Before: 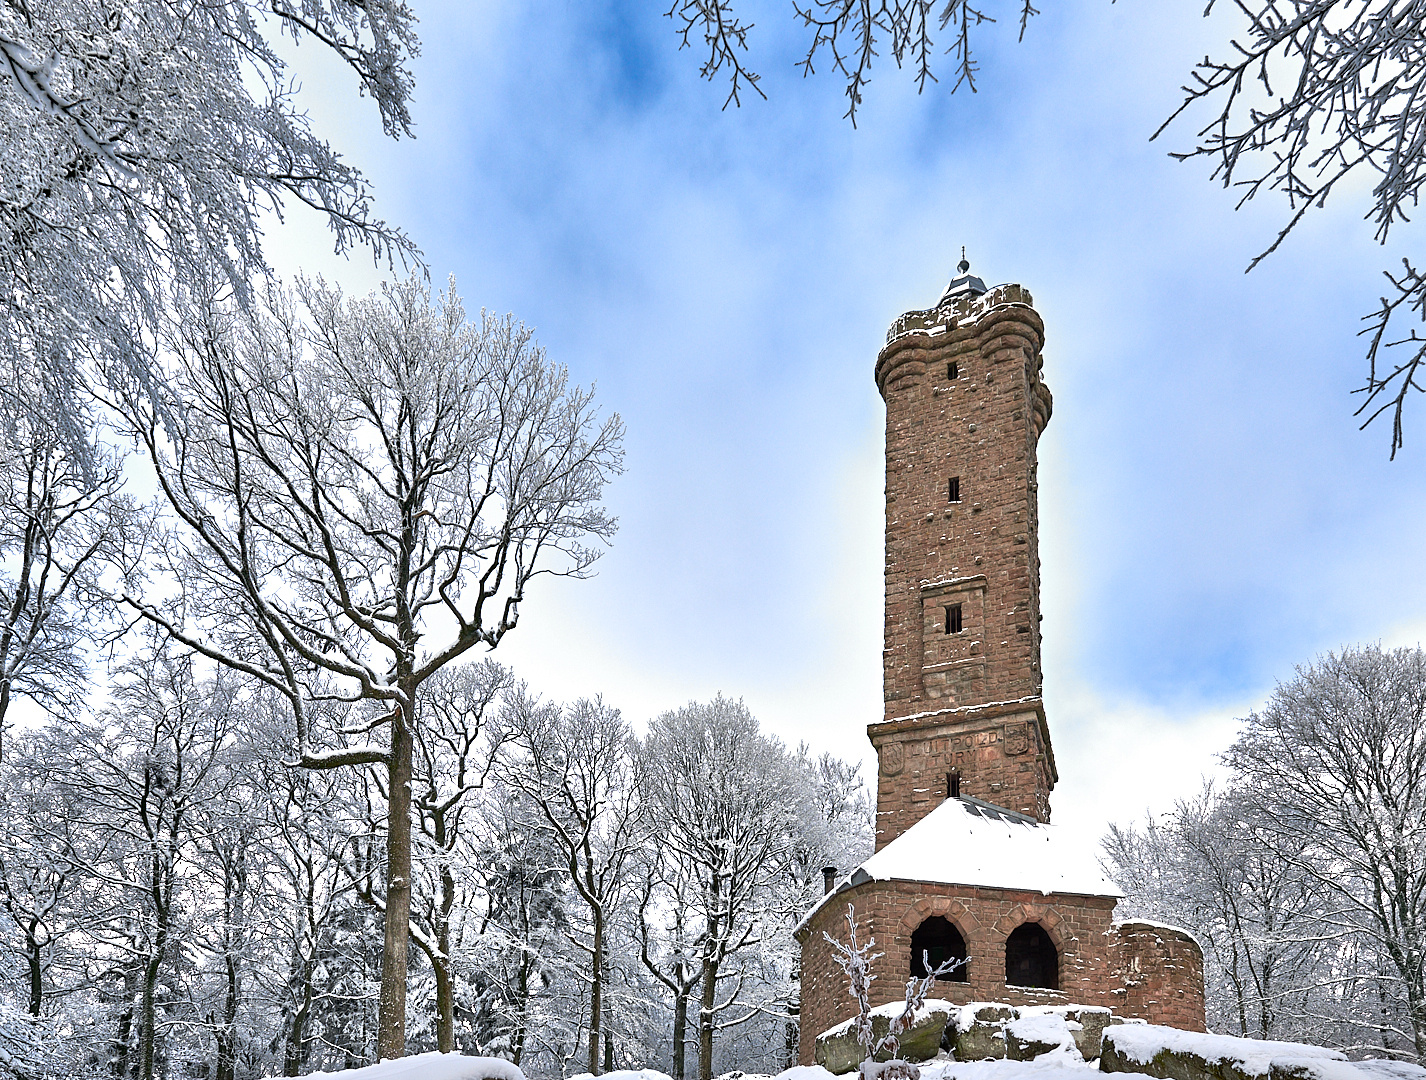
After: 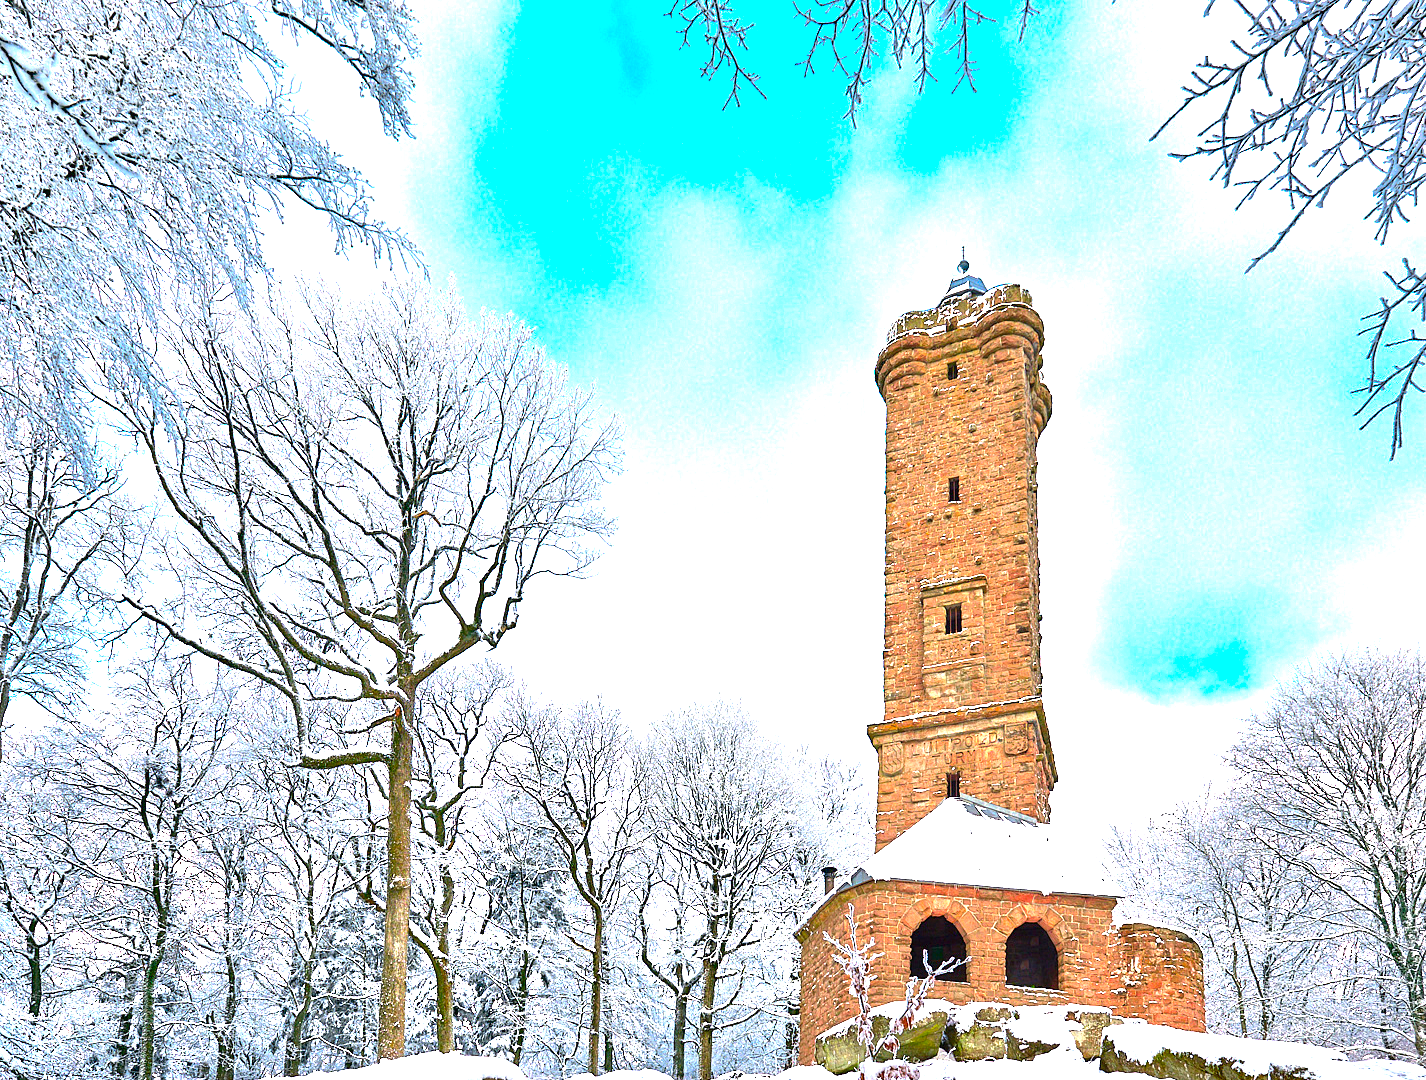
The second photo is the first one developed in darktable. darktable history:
exposure: black level correction 0, exposure 1.558 EV, compensate highlight preservation false
color correction: highlights b* 0.007, saturation 2.16
